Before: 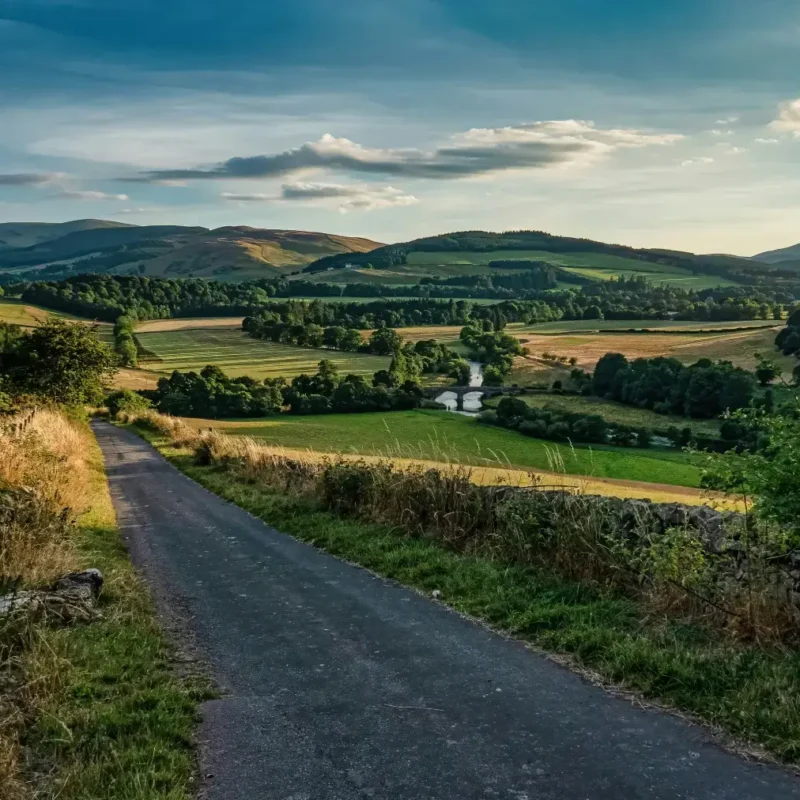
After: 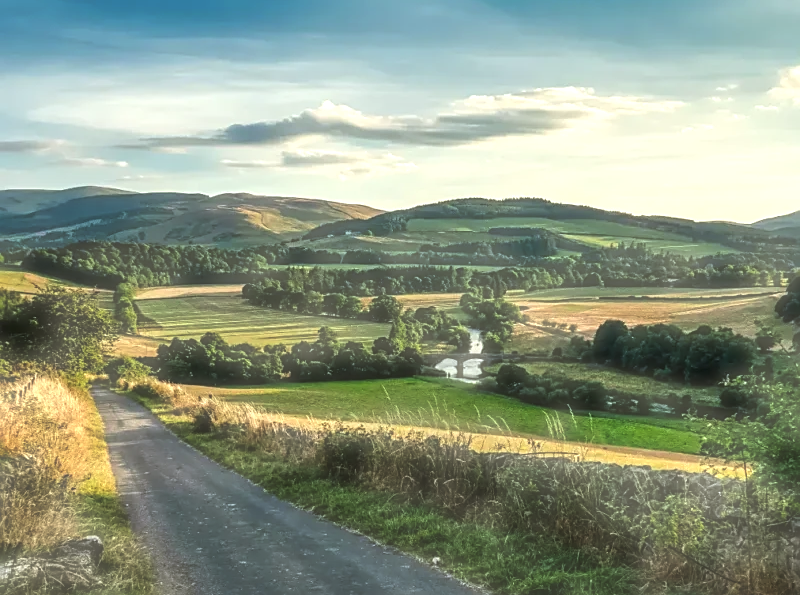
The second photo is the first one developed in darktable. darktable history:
color balance rgb: perceptual saturation grading › global saturation 19.382%, global vibrance 15.005%
tone equalizer: edges refinement/feathering 500, mask exposure compensation -1.57 EV, preserve details no
haze removal: strength -0.893, distance 0.23, compatibility mode true
crop: top 4.164%, bottom 21.377%
local contrast: on, module defaults
sharpen: on, module defaults
exposure: black level correction 0.001, exposure 0.499 EV, compensate exposure bias true, compensate highlight preservation false
